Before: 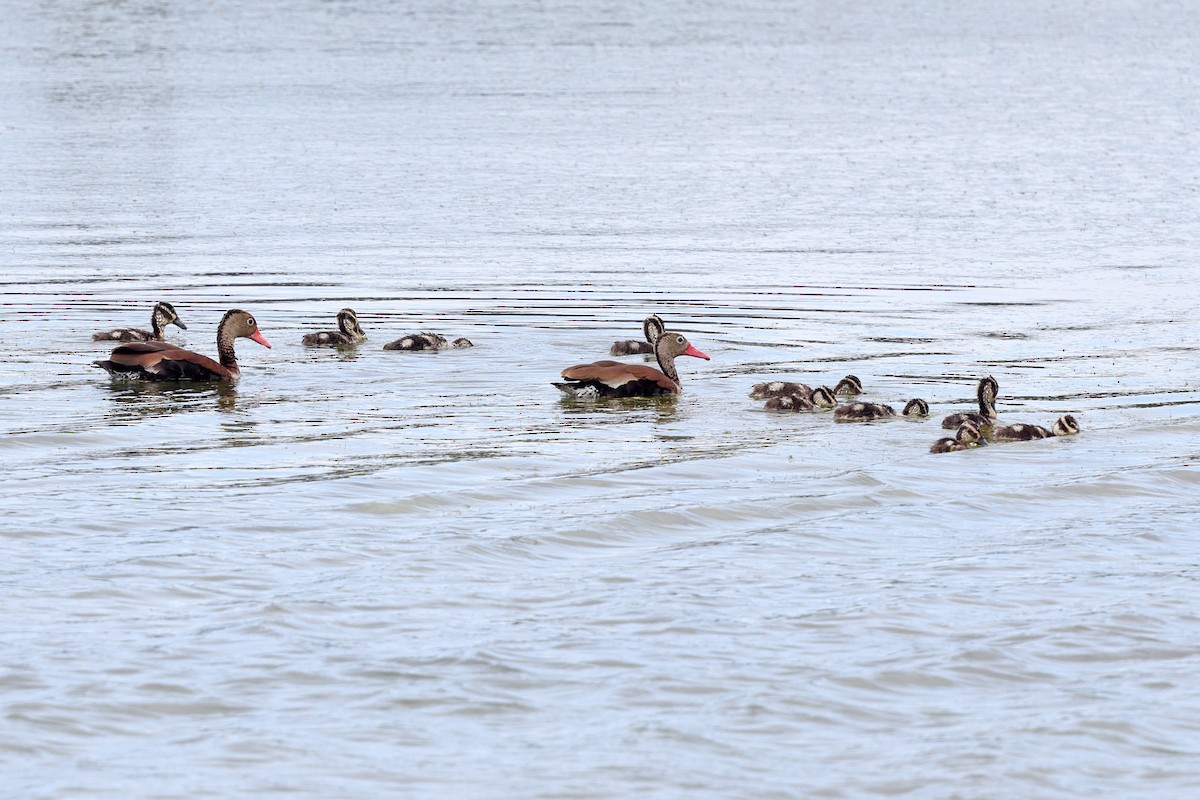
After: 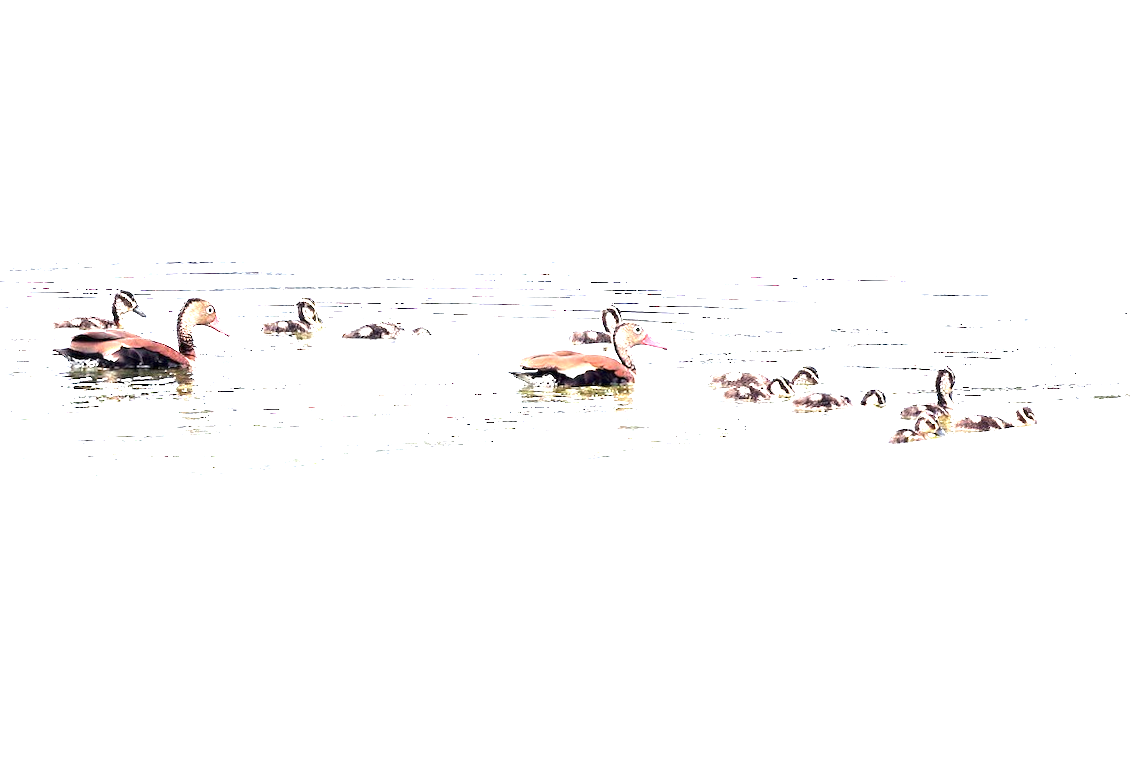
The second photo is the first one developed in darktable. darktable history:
rotate and perspective: rotation 0.226°, lens shift (vertical) -0.042, crop left 0.023, crop right 0.982, crop top 0.006, crop bottom 0.994
color balance rgb: linear chroma grading › global chroma 1.5%, linear chroma grading › mid-tones -1%, perceptual saturation grading › global saturation -3%, perceptual saturation grading › shadows -2%
tone equalizer: -8 EV -0.417 EV, -7 EV -0.389 EV, -6 EV -0.333 EV, -5 EV -0.222 EV, -3 EV 0.222 EV, -2 EV 0.333 EV, -1 EV 0.389 EV, +0 EV 0.417 EV, edges refinement/feathering 500, mask exposure compensation -1.57 EV, preserve details no
exposure: exposure 2.25 EV, compensate highlight preservation false
crop and rotate: left 2.536%, right 1.107%, bottom 2.246%
white balance: emerald 1
